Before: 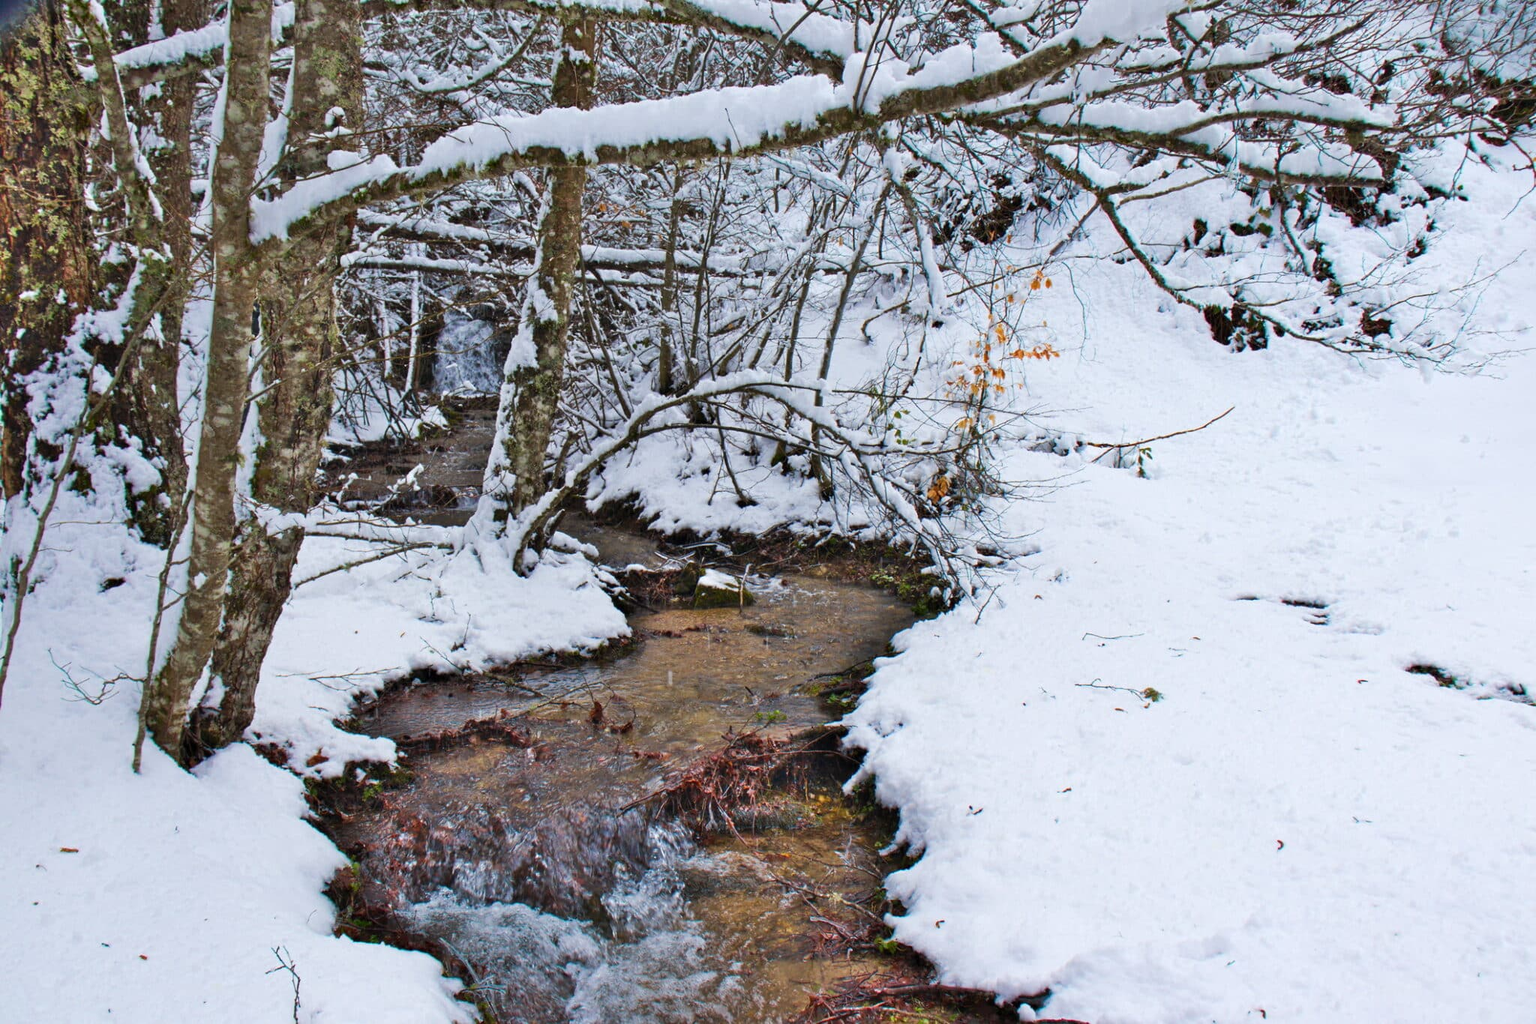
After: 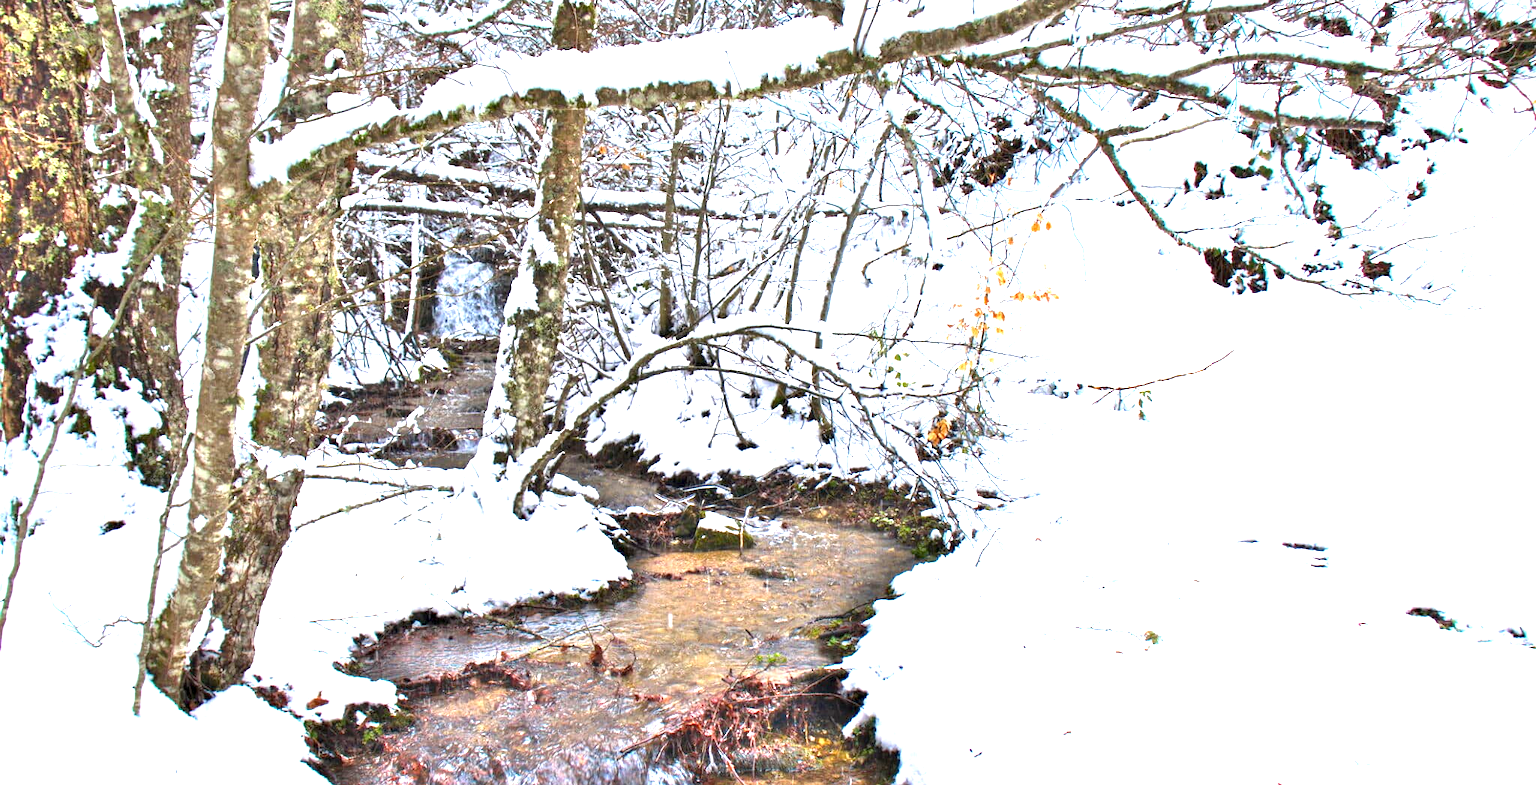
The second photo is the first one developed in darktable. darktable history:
crop: top 5.667%, bottom 17.637%
exposure: black level correction 0.001, exposure 1.719 EV, compensate exposure bias true, compensate highlight preservation false
